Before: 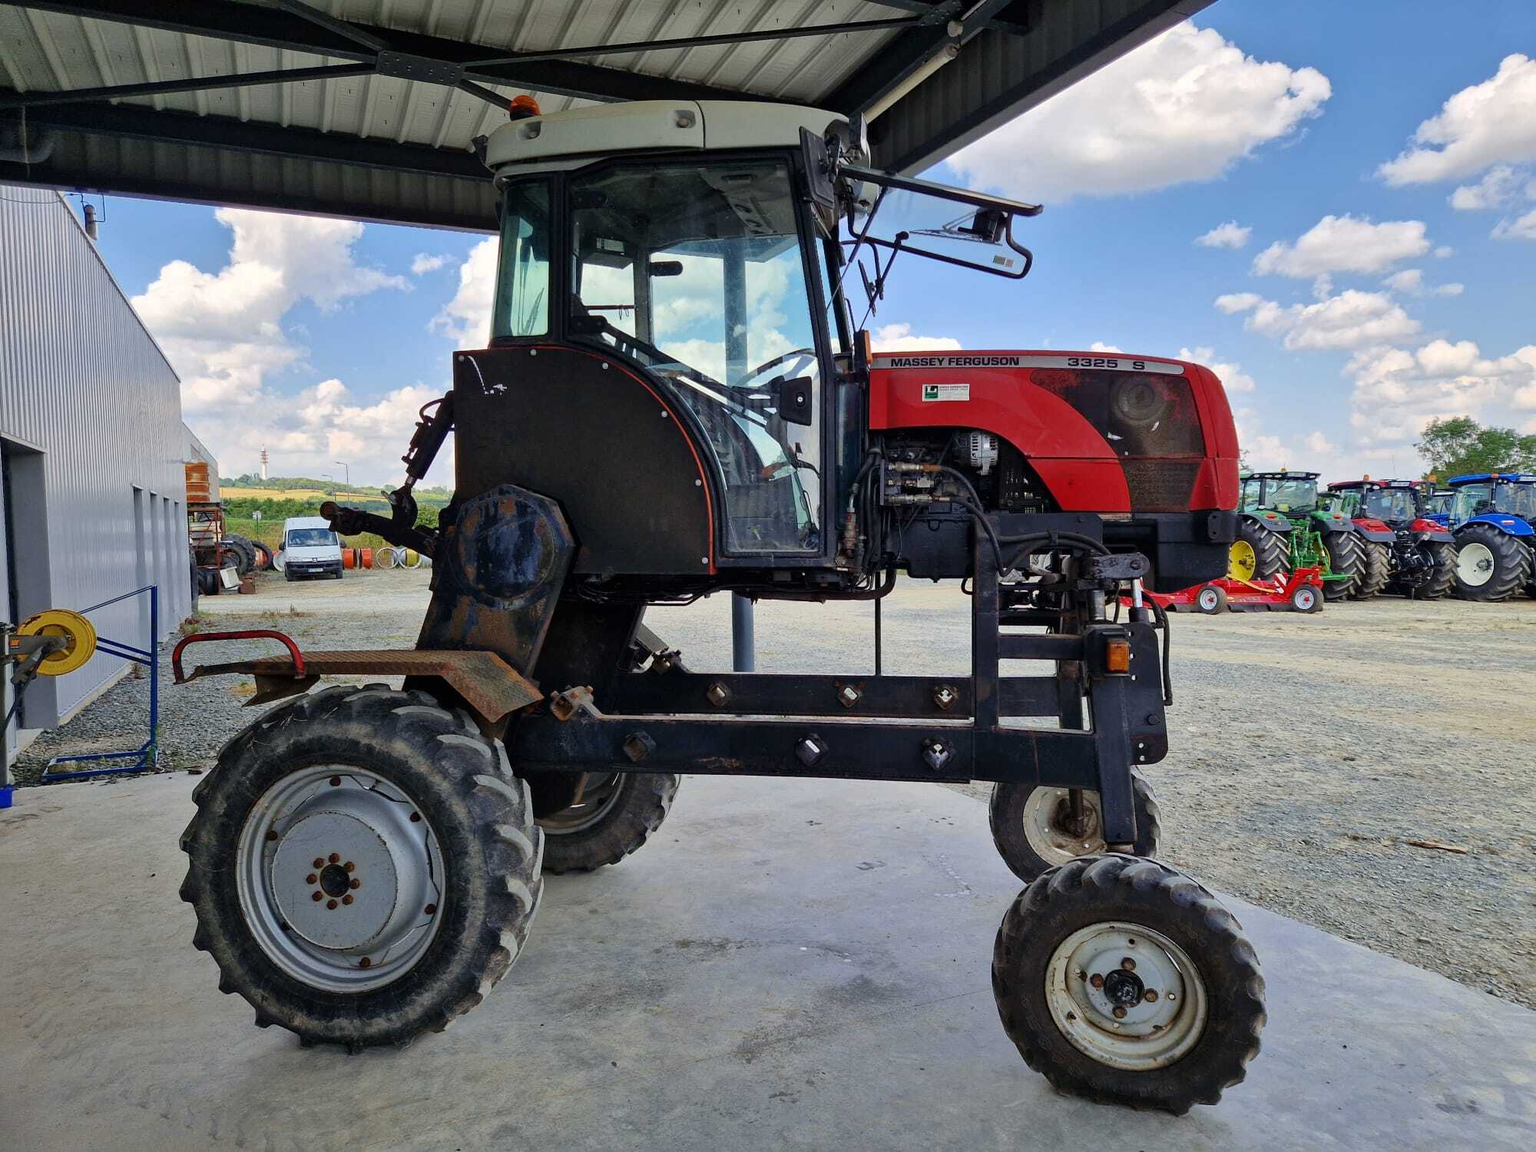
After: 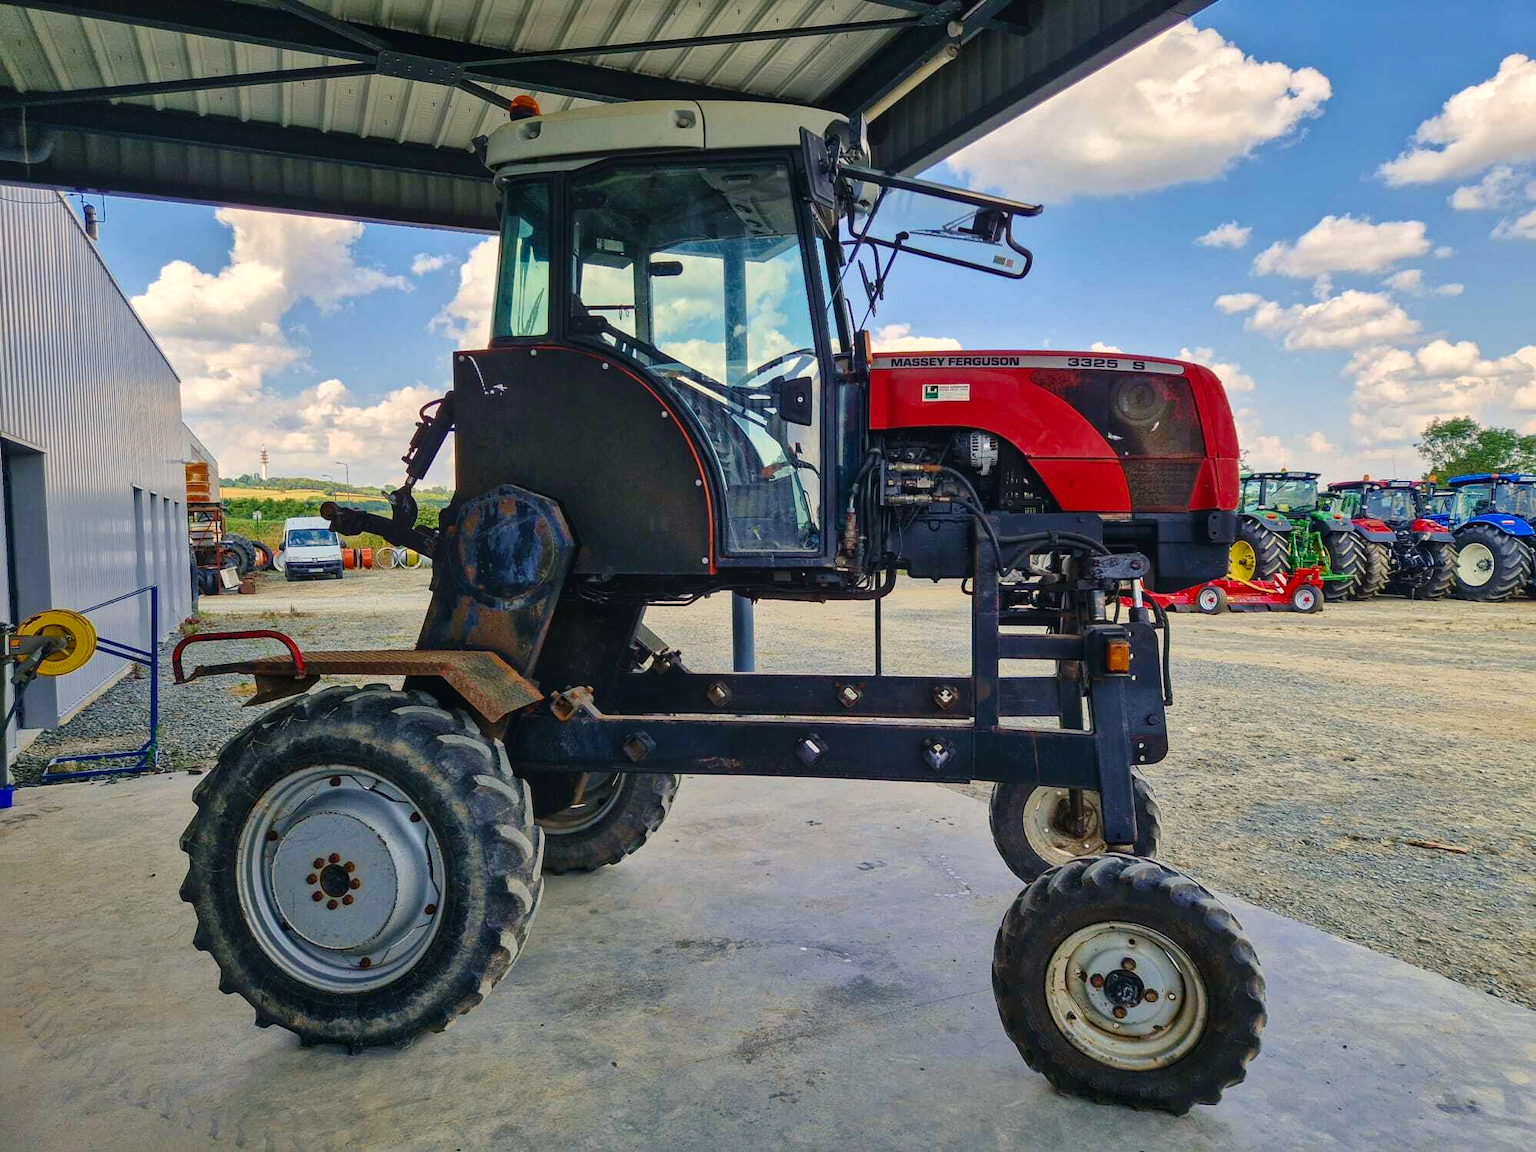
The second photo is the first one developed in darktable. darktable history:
velvia: strength 15%
local contrast: on, module defaults
color balance rgb: shadows lift › chroma 2%, shadows lift › hue 219.6°, power › hue 313.2°, highlights gain › chroma 3%, highlights gain › hue 75.6°, global offset › luminance 0.5%, perceptual saturation grading › global saturation 15.33%, perceptual saturation grading › highlights -19.33%, perceptual saturation grading › shadows 20%, global vibrance 20%
